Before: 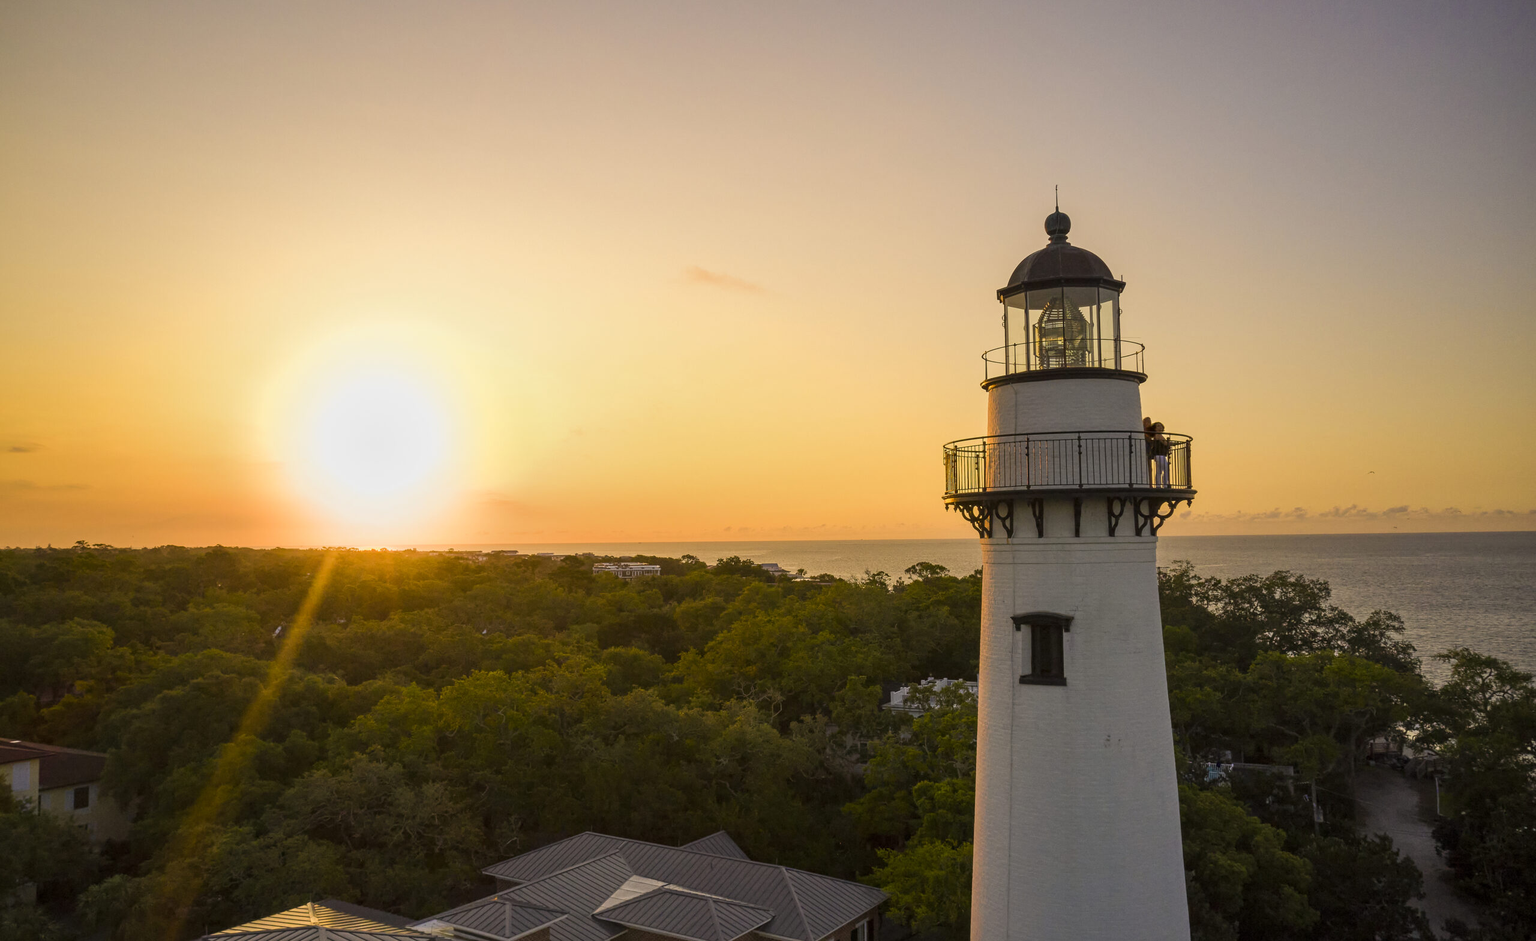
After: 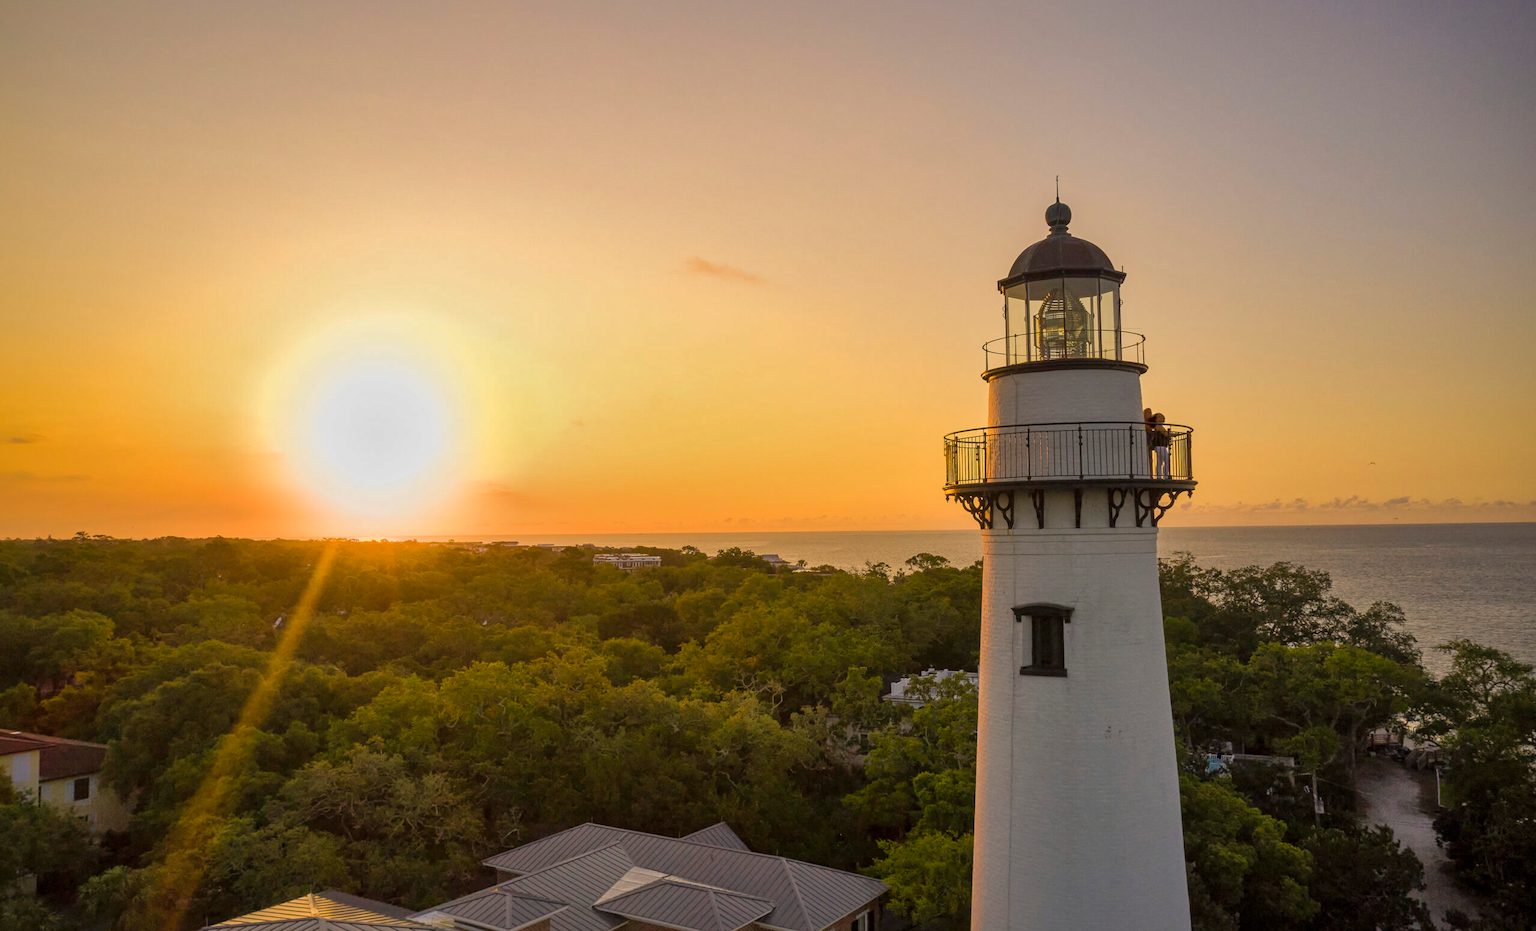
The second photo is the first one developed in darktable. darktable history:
shadows and highlights: on, module defaults
tone equalizer: on, module defaults
crop: top 1.049%, right 0.001%
